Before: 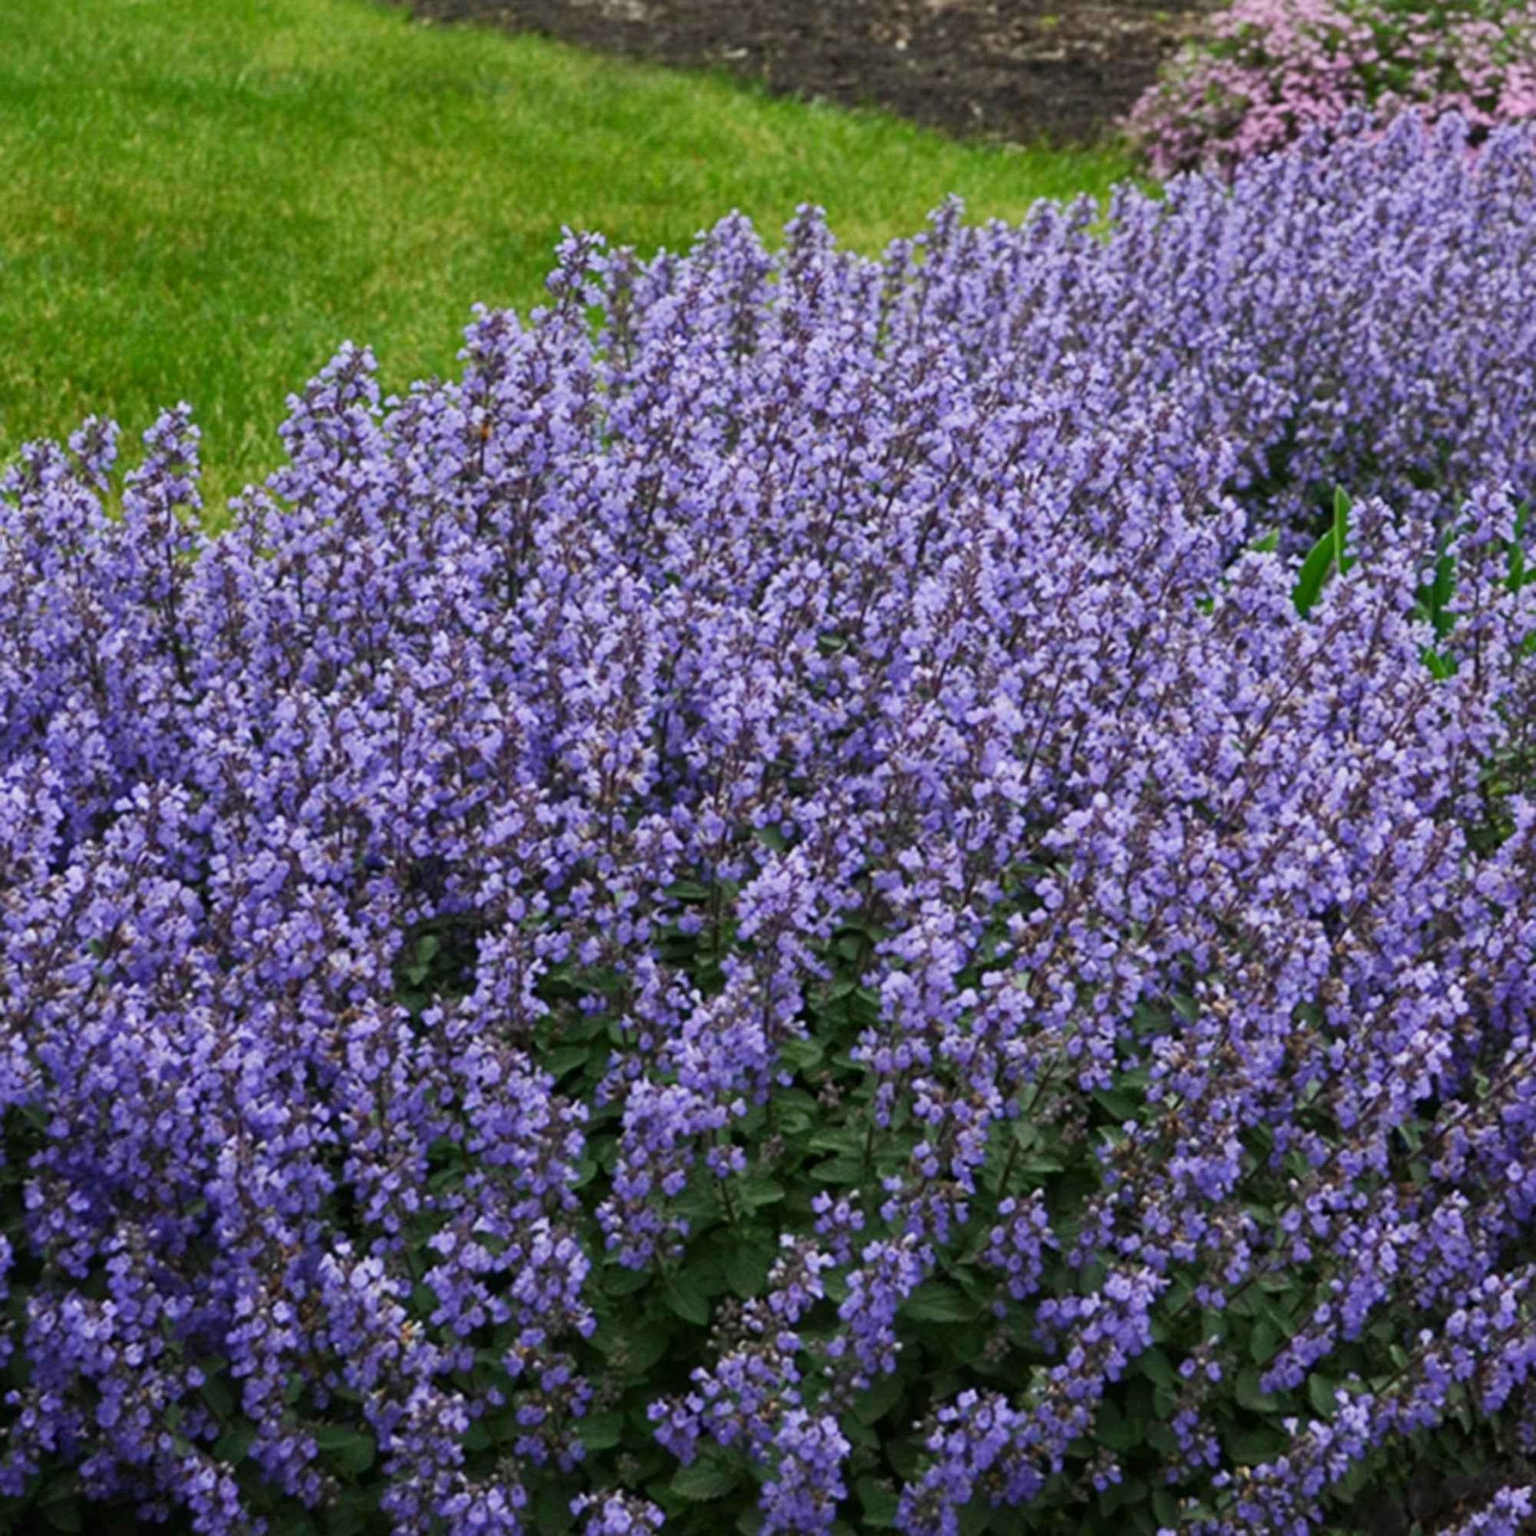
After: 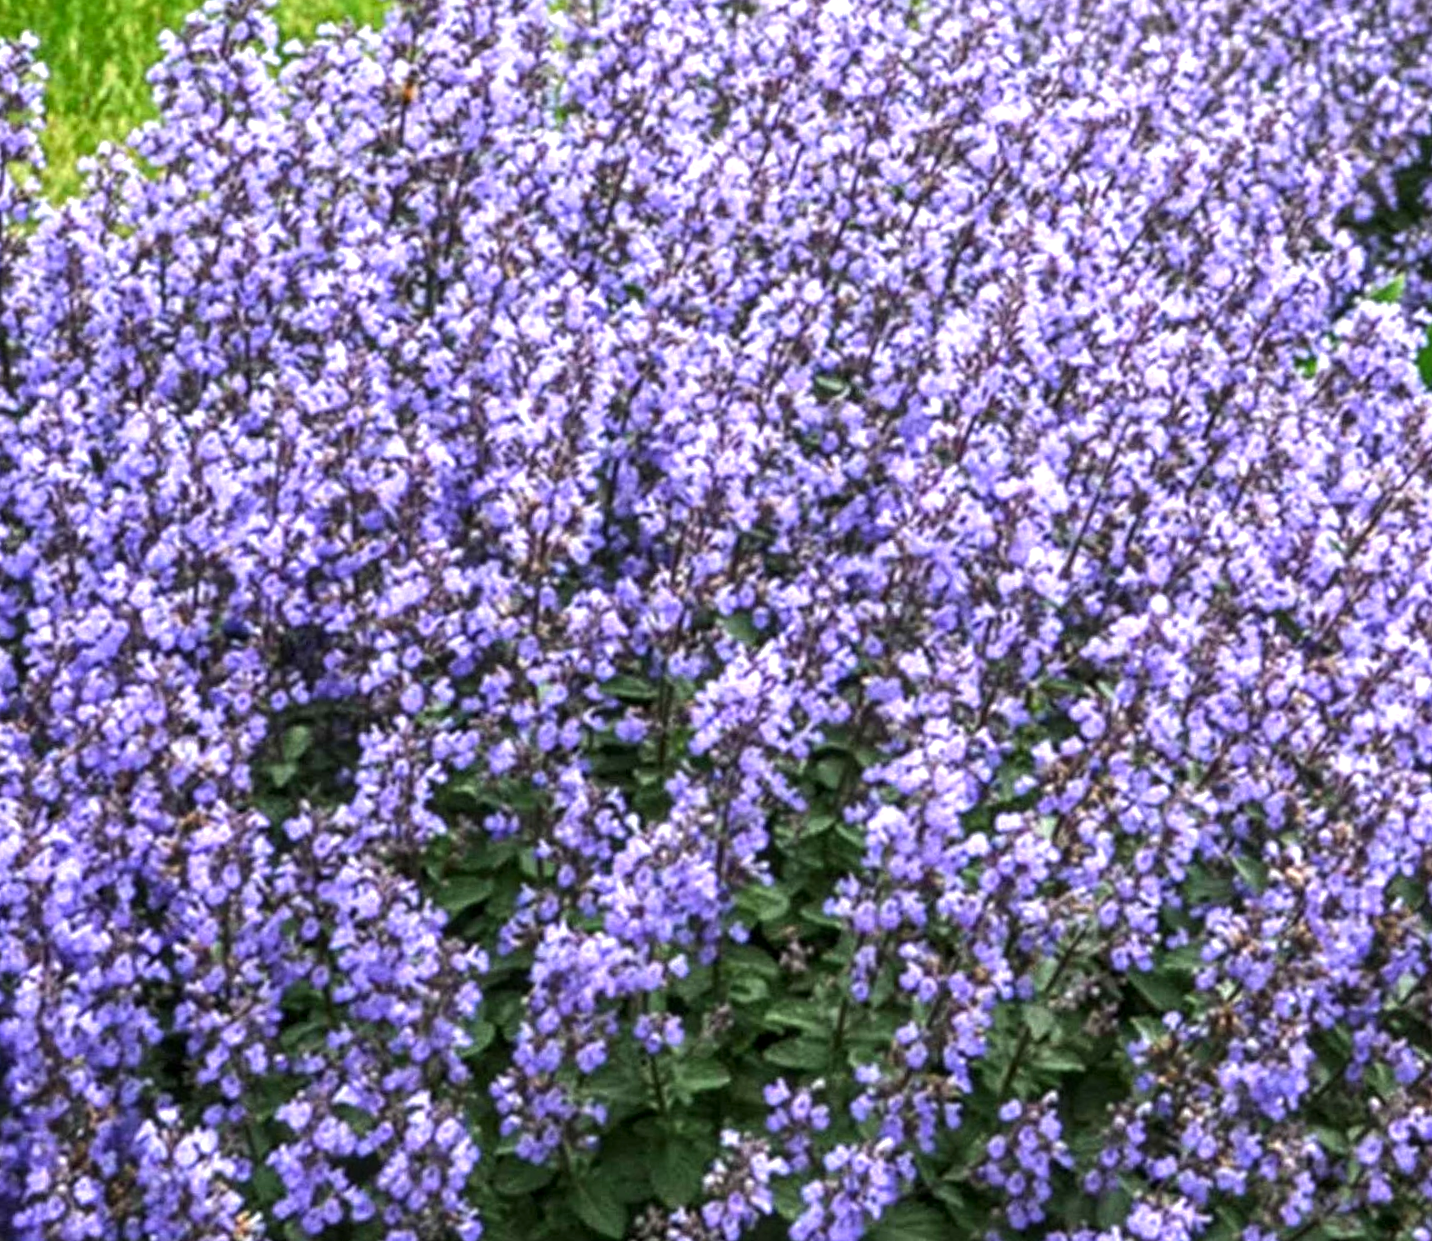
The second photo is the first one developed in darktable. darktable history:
local contrast: highlights 0%, shadows 0%, detail 133%
exposure: black level correction 0, exposure 0.7 EV, compensate exposure bias true, compensate highlight preservation false
tone equalizer: -8 EV -0.417 EV, -7 EV -0.389 EV, -6 EV -0.333 EV, -5 EV -0.222 EV, -3 EV 0.222 EV, -2 EV 0.333 EV, -1 EV 0.389 EV, +0 EV 0.417 EV, edges refinement/feathering 500, mask exposure compensation -1.57 EV, preserve details no
crop and rotate: angle -3.37°, left 9.79%, top 20.73%, right 12.42%, bottom 11.82%
